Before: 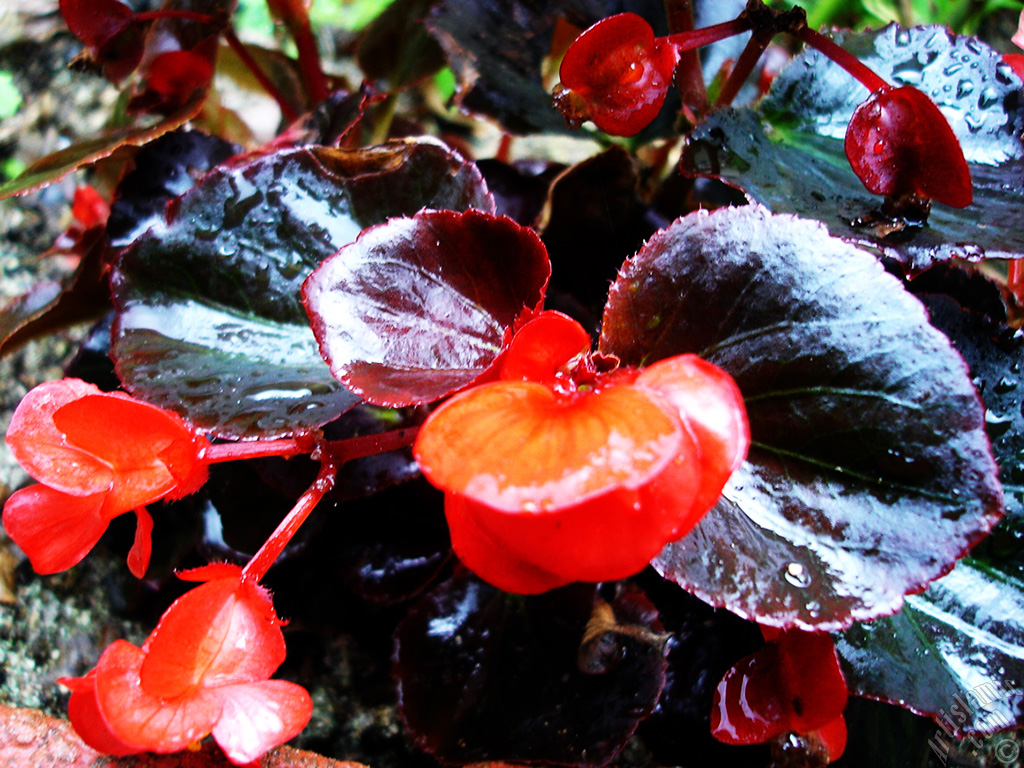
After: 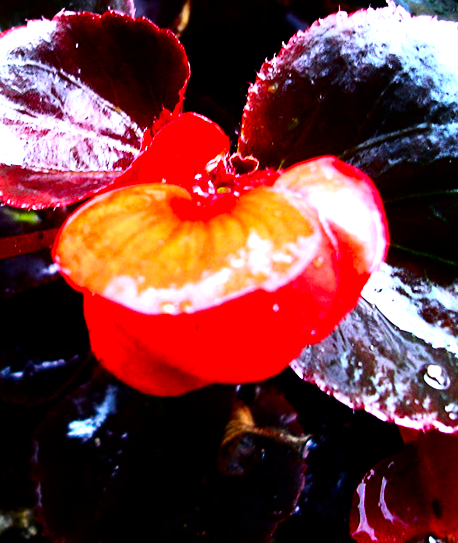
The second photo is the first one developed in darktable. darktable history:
tone equalizer: -8 EV -0.739 EV, -7 EV -0.727 EV, -6 EV -0.604 EV, -5 EV -0.384 EV, -3 EV 0.378 EV, -2 EV 0.6 EV, -1 EV 0.675 EV, +0 EV 0.723 EV
crop: left 35.323%, top 25.818%, right 19.87%, bottom 3.415%
contrast brightness saturation: contrast 0.191, brightness -0.105, saturation 0.207
